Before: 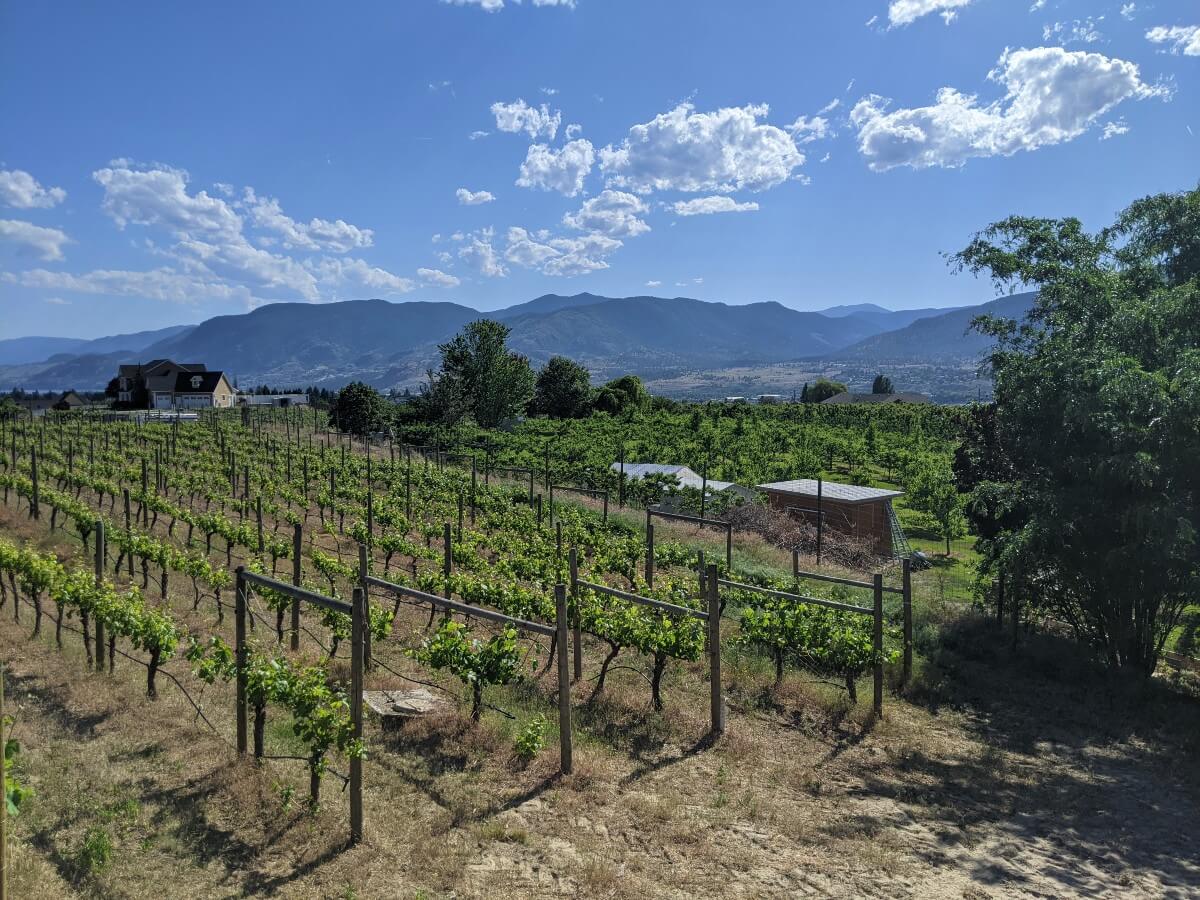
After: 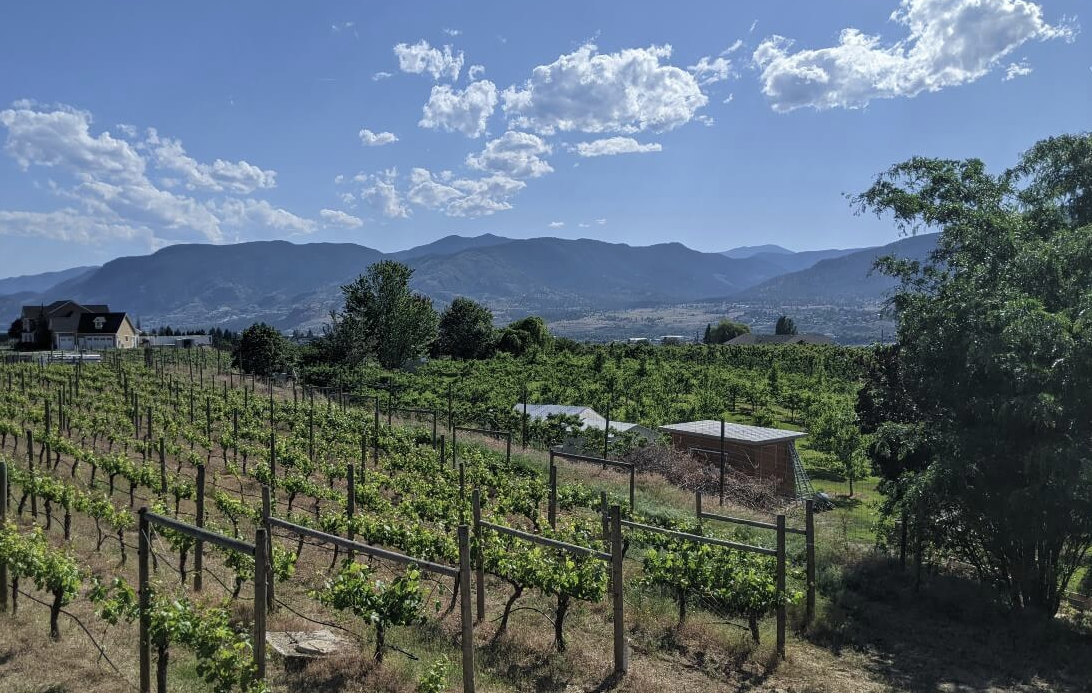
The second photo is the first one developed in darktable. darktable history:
contrast brightness saturation: saturation -0.17
crop: left 8.155%, top 6.611%, bottom 15.385%
